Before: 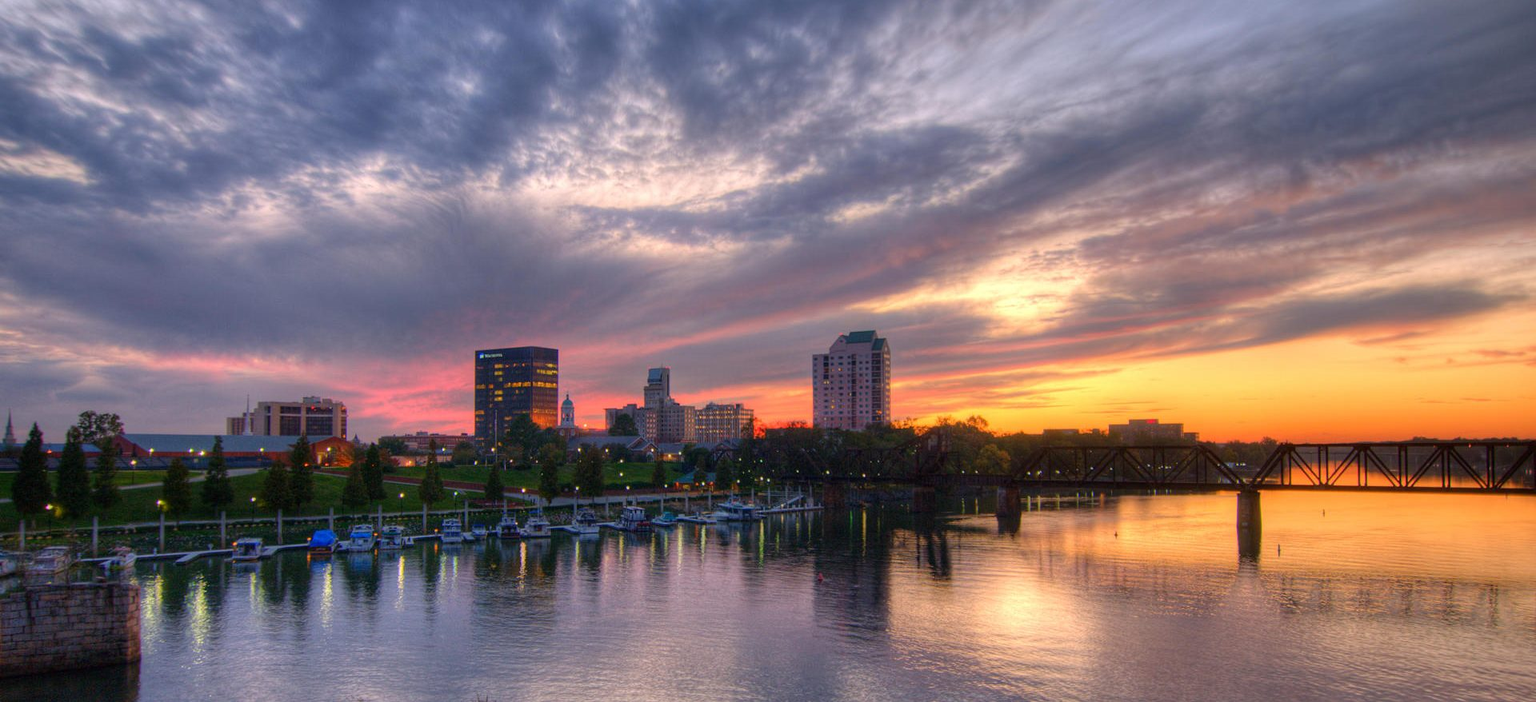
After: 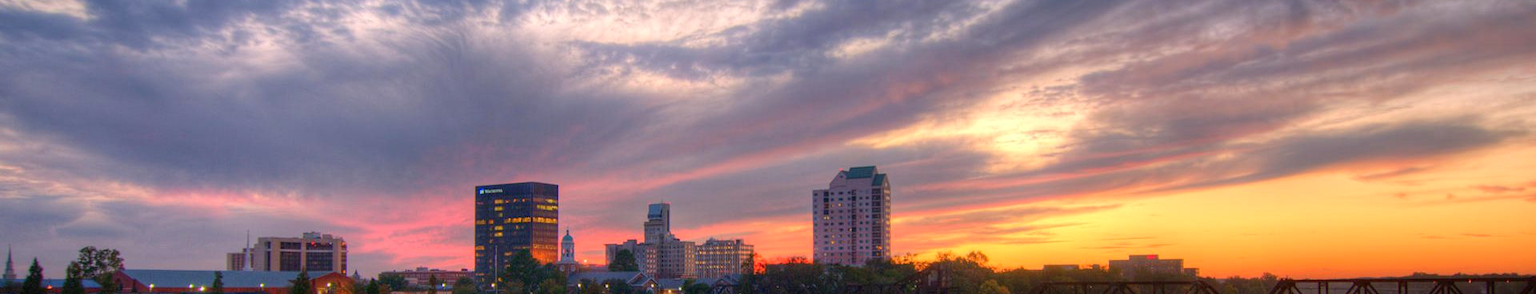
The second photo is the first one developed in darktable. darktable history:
levels: black 8.56%, white 99.94%, levels [0, 0.478, 1]
crop and rotate: top 23.548%, bottom 34.521%
